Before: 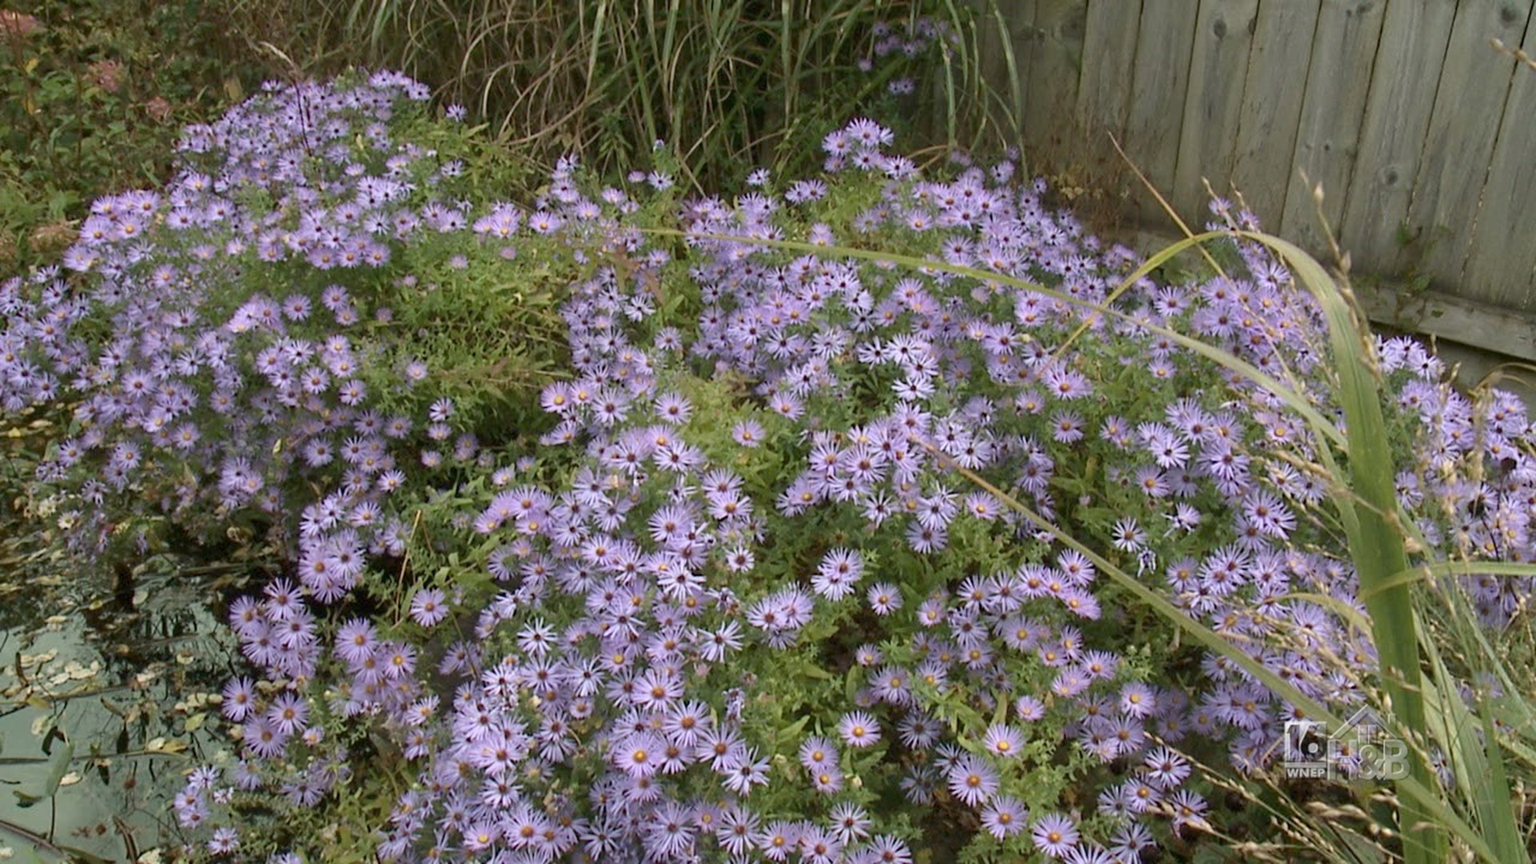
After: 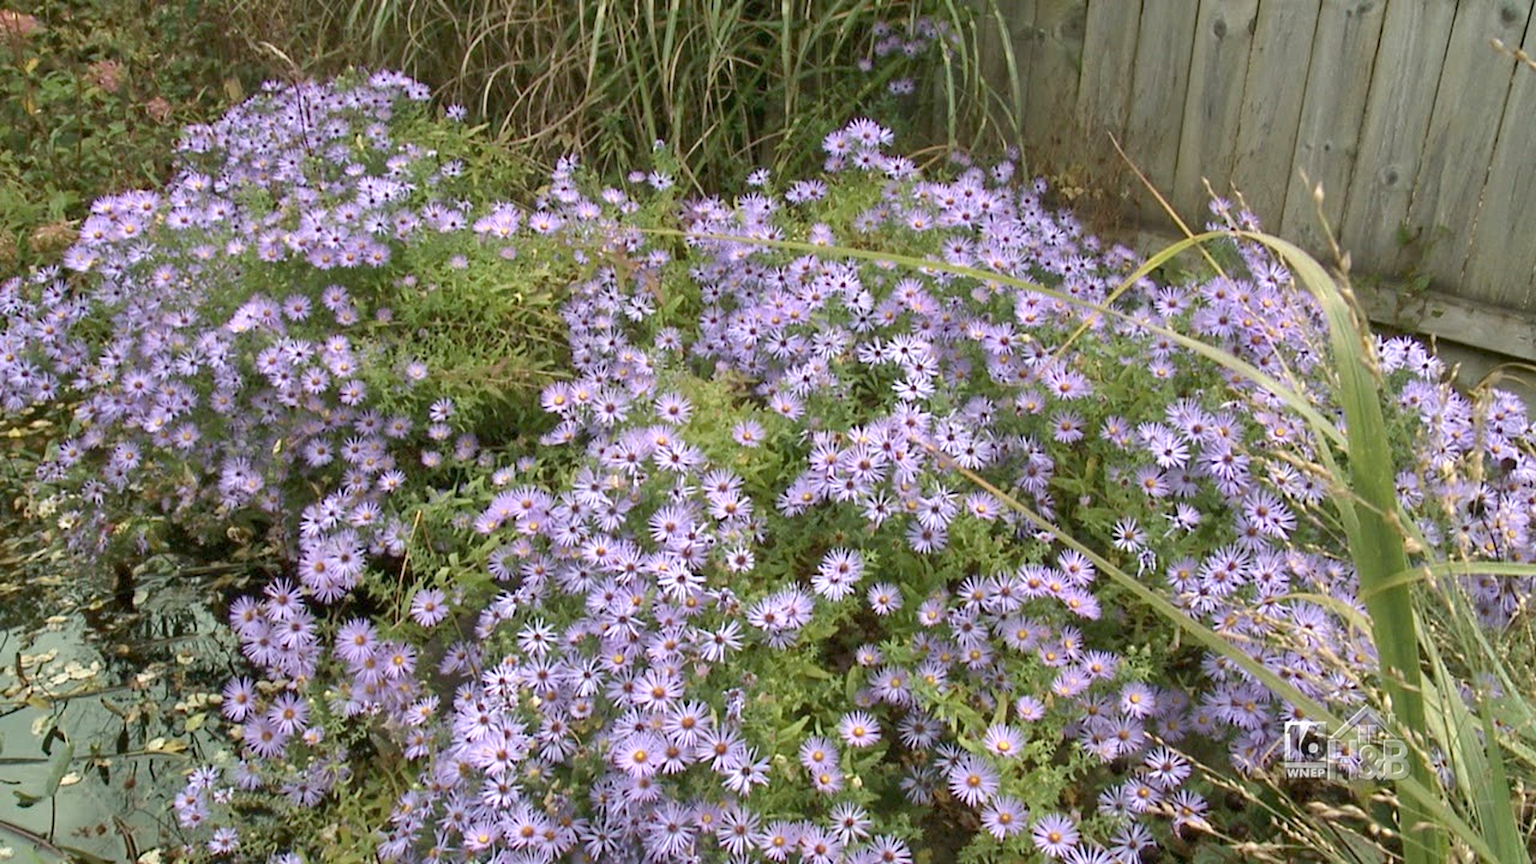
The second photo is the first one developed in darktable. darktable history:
exposure: black level correction 0.001, exposure 0.498 EV, compensate exposure bias true, compensate highlight preservation false
shadows and highlights: shadows 47.98, highlights -41.48, soften with gaussian
